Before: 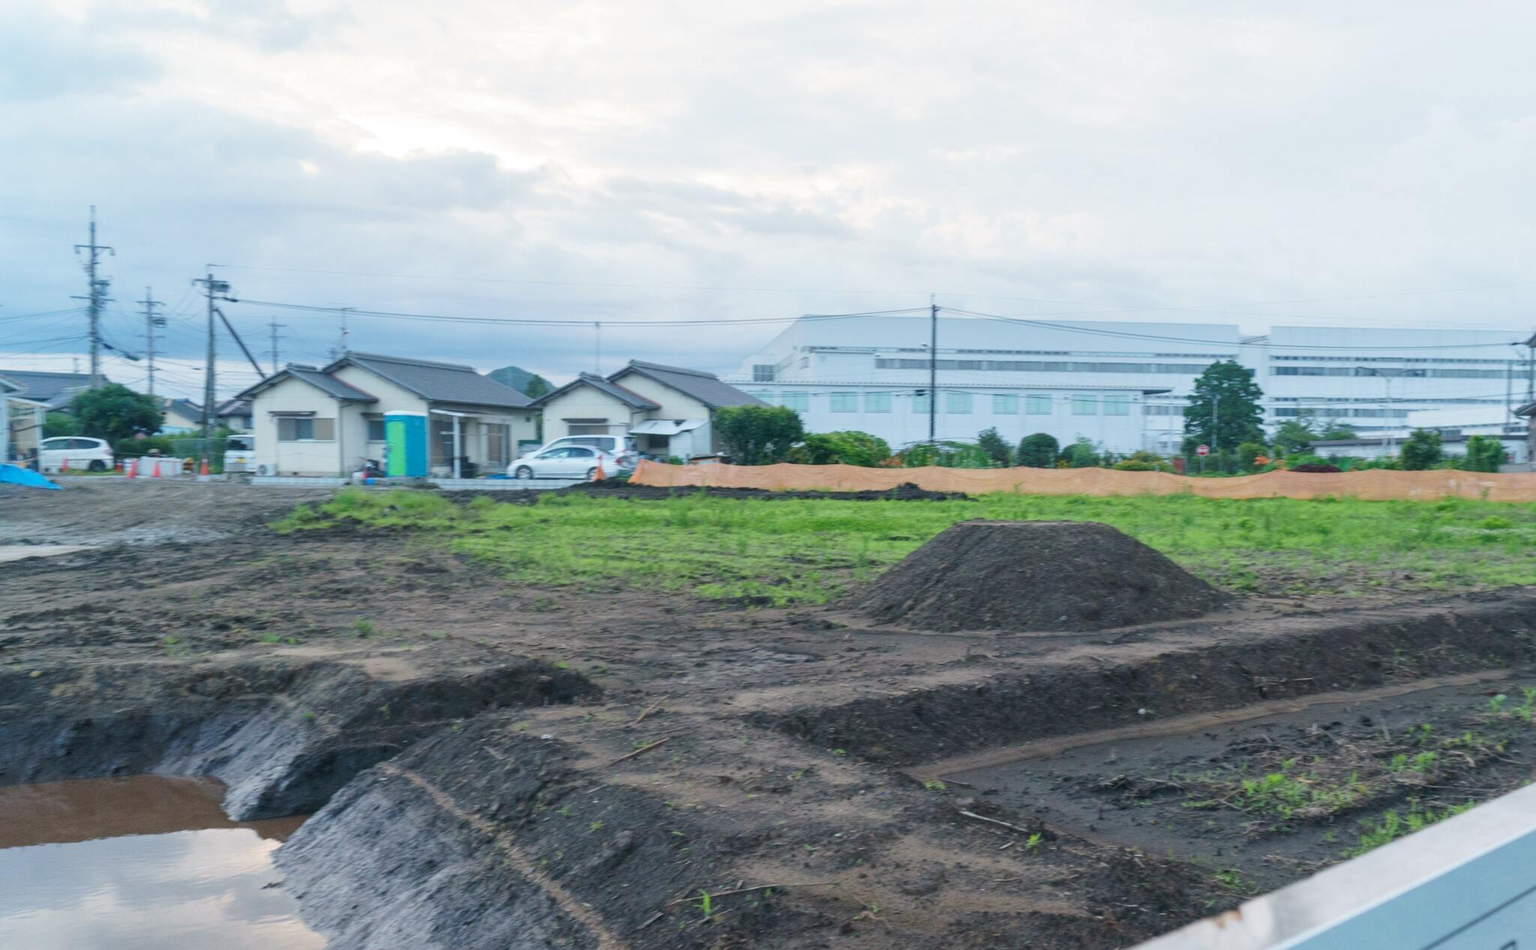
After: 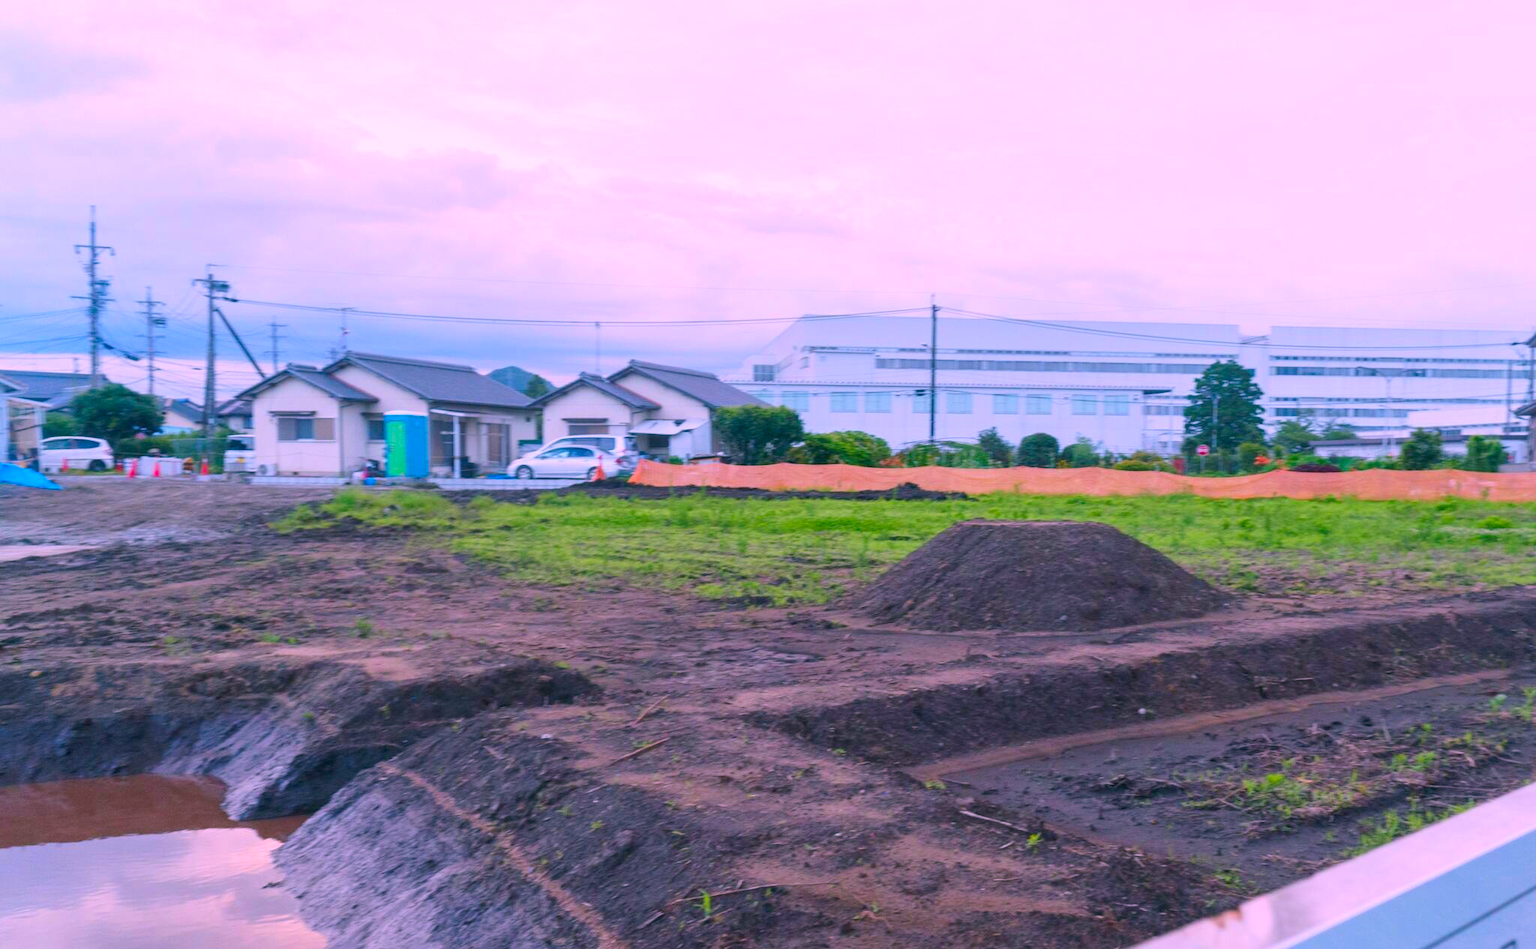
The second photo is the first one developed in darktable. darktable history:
exposure: exposure -0.04 EV, compensate highlight preservation false
color correction: highlights a* 18.82, highlights b* -11.35, saturation 1.69
